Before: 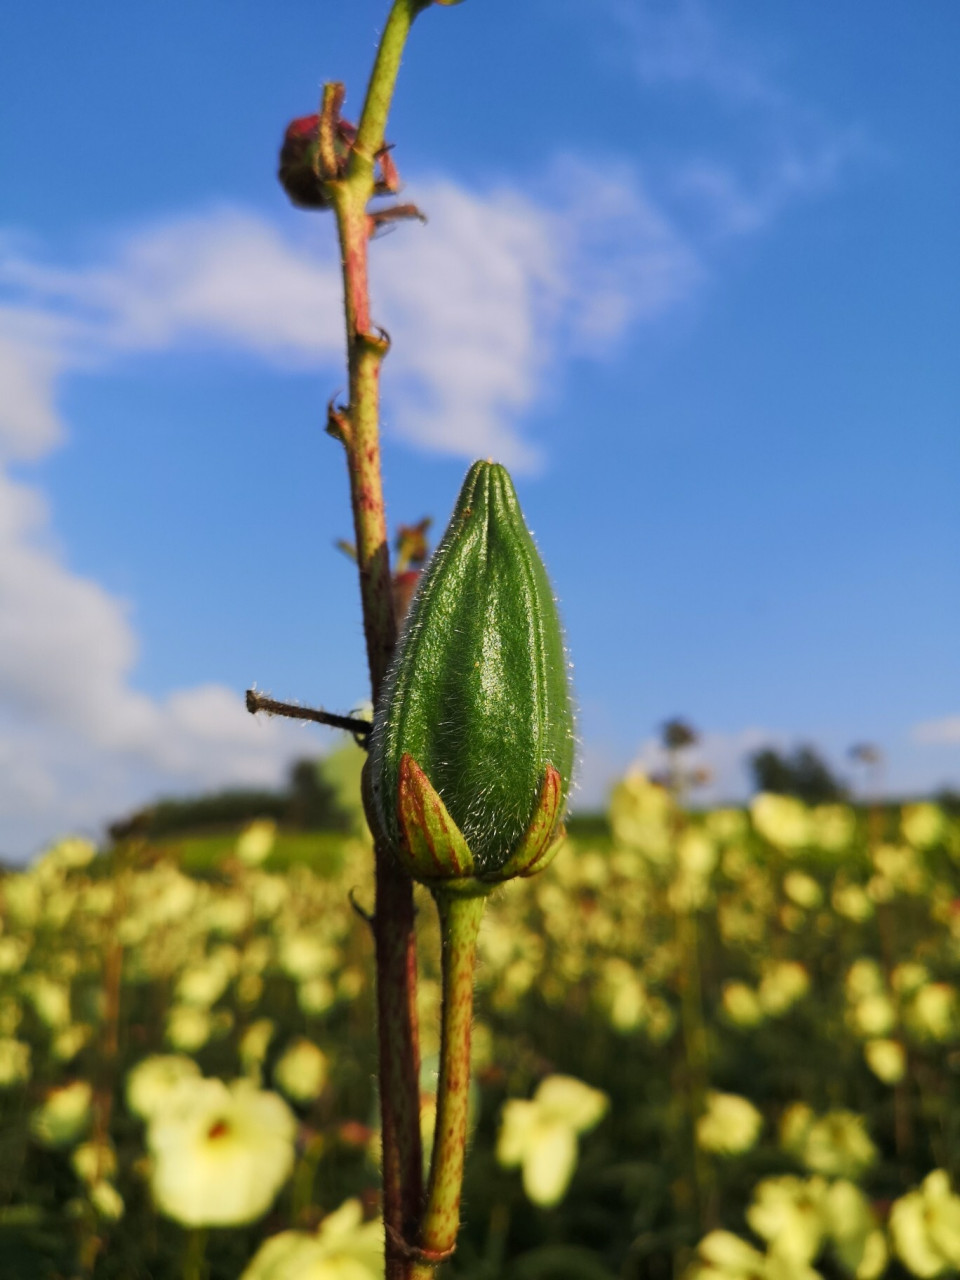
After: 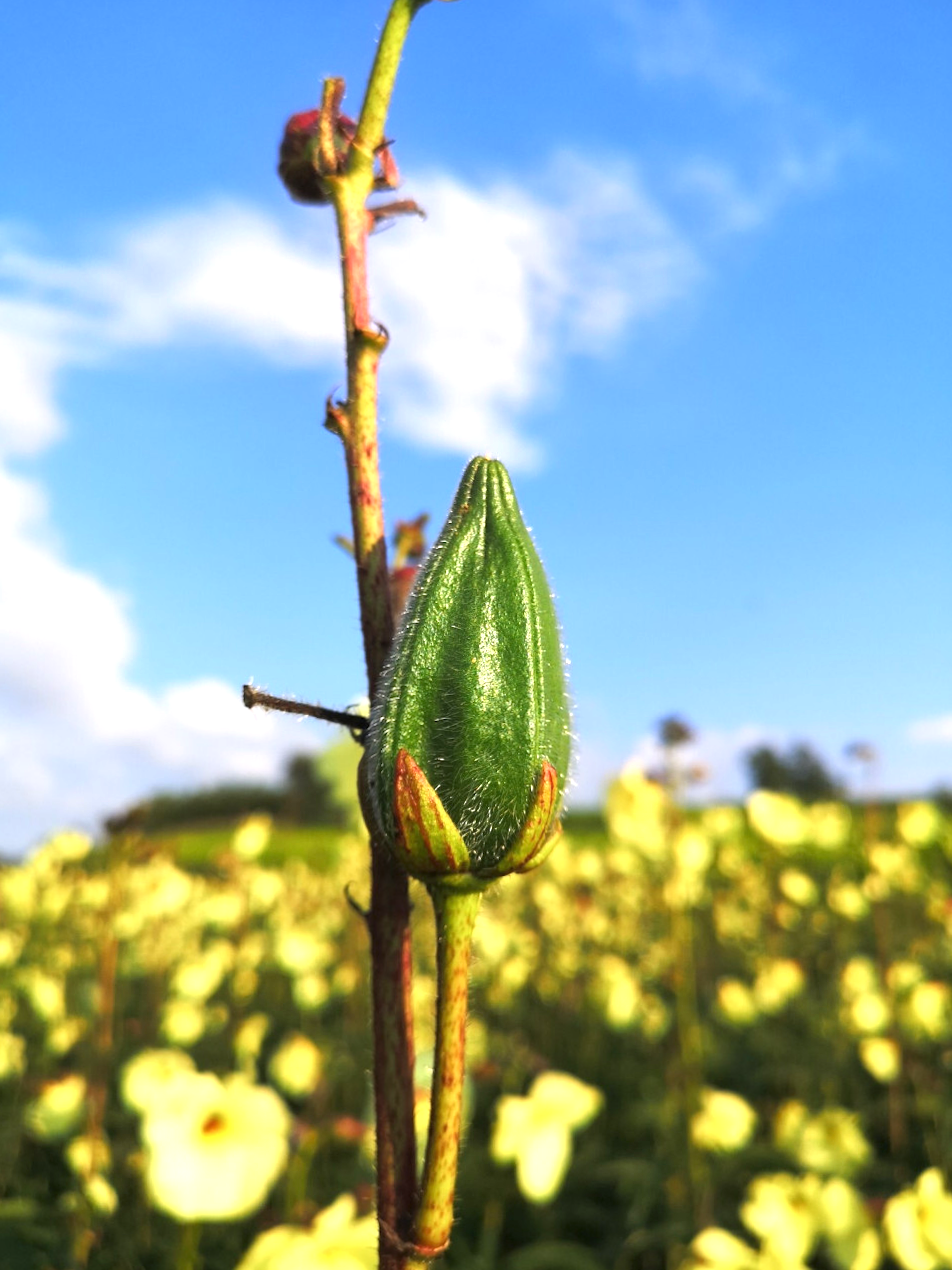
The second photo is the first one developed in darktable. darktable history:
exposure: black level correction 0, exposure 1.001 EV, compensate highlight preservation false
crop and rotate: angle -0.321°
